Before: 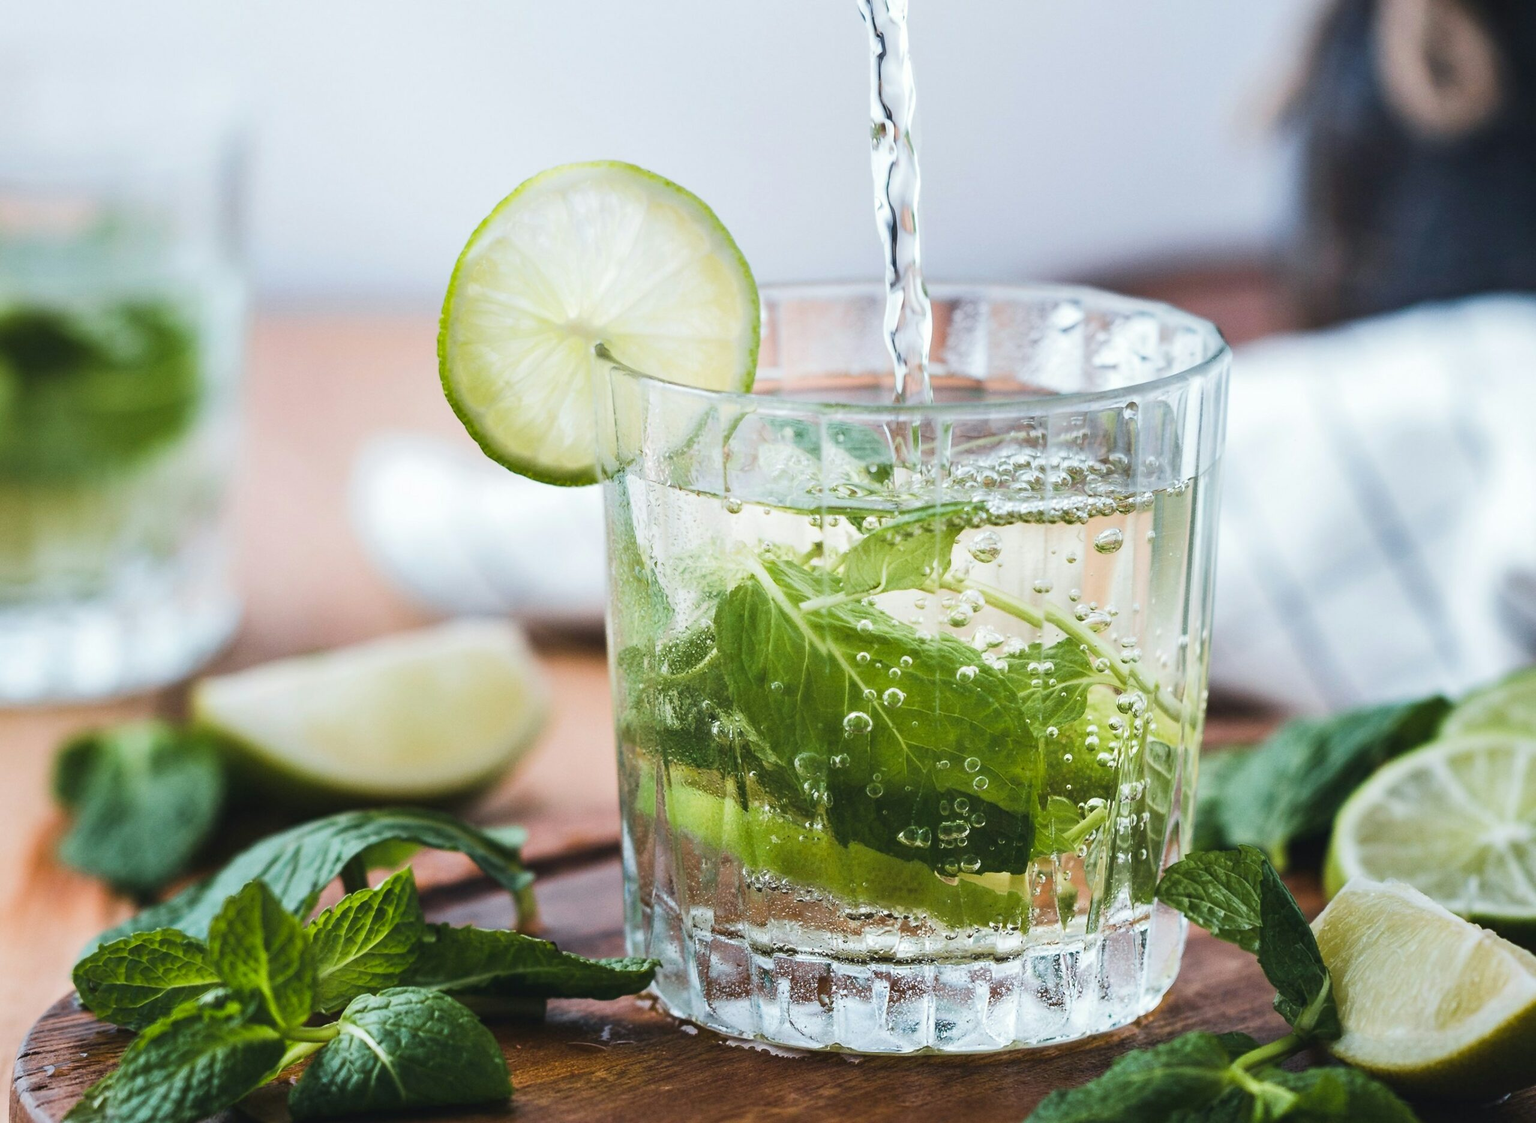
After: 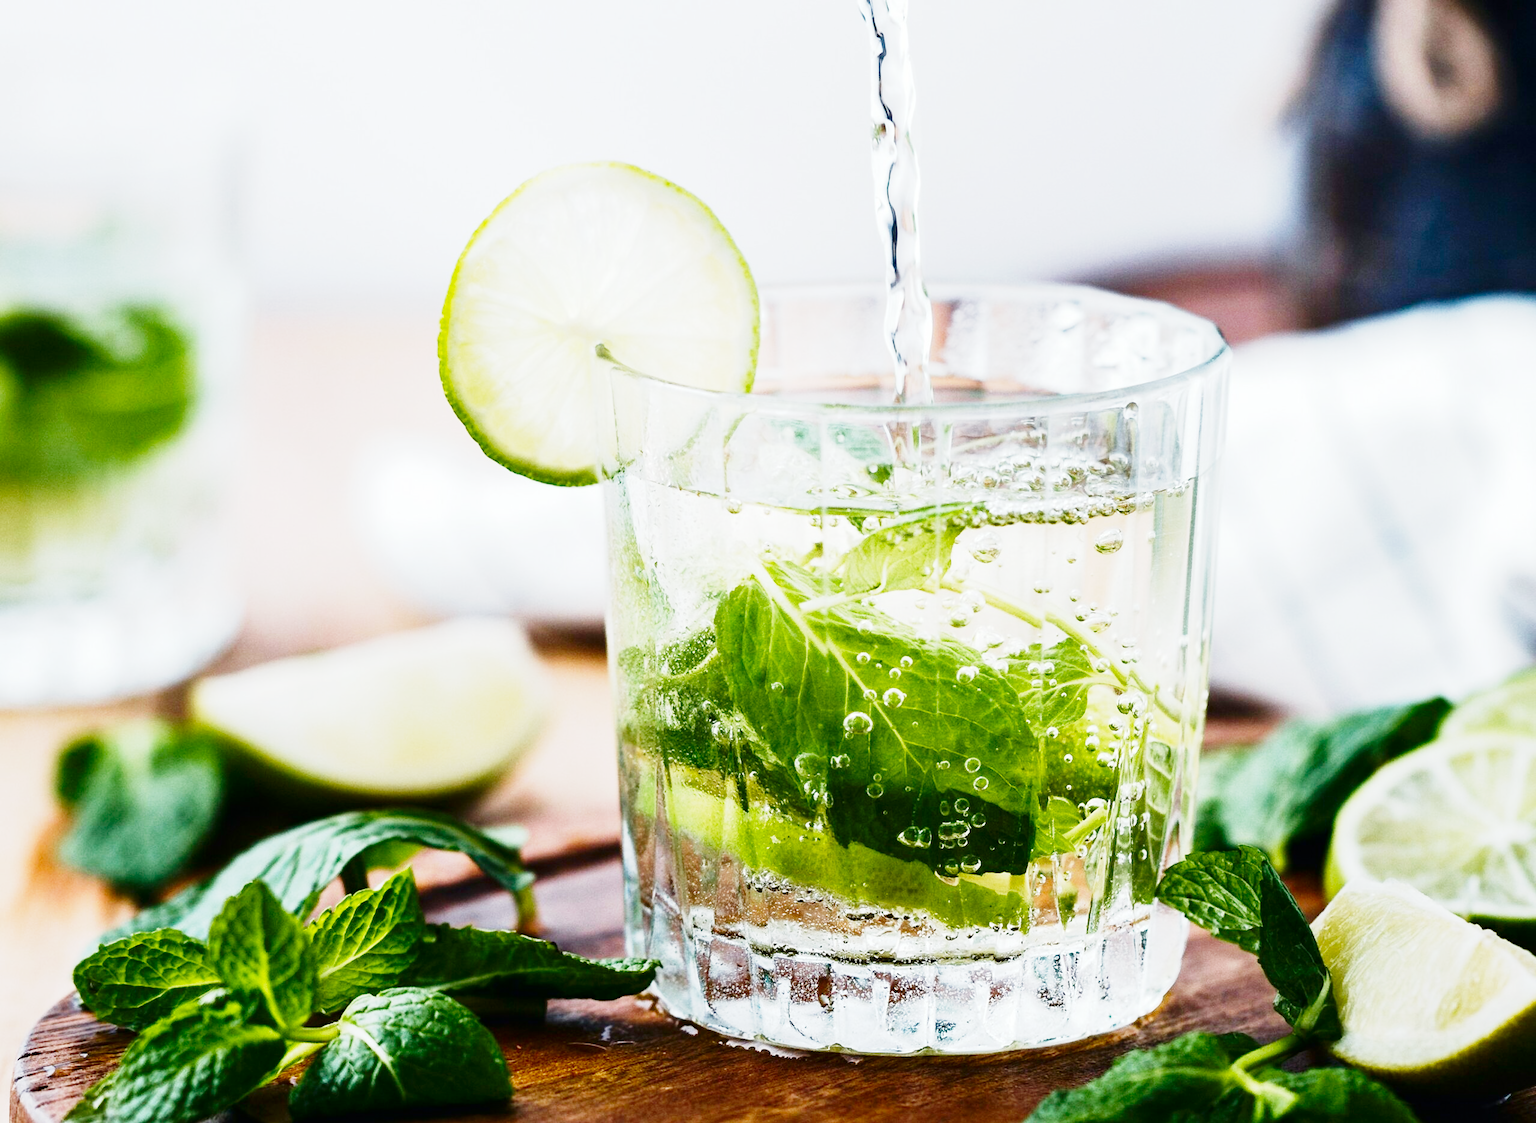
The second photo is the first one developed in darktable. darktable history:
contrast brightness saturation: brightness -0.2, saturation 0.08
base curve: curves: ch0 [(0, 0) (0, 0.001) (0.001, 0.001) (0.004, 0.002) (0.007, 0.004) (0.015, 0.013) (0.033, 0.045) (0.052, 0.096) (0.075, 0.17) (0.099, 0.241) (0.163, 0.42) (0.219, 0.55) (0.259, 0.616) (0.327, 0.722) (0.365, 0.765) (0.522, 0.873) (0.547, 0.881) (0.689, 0.919) (0.826, 0.952) (1, 1)], preserve colors none
